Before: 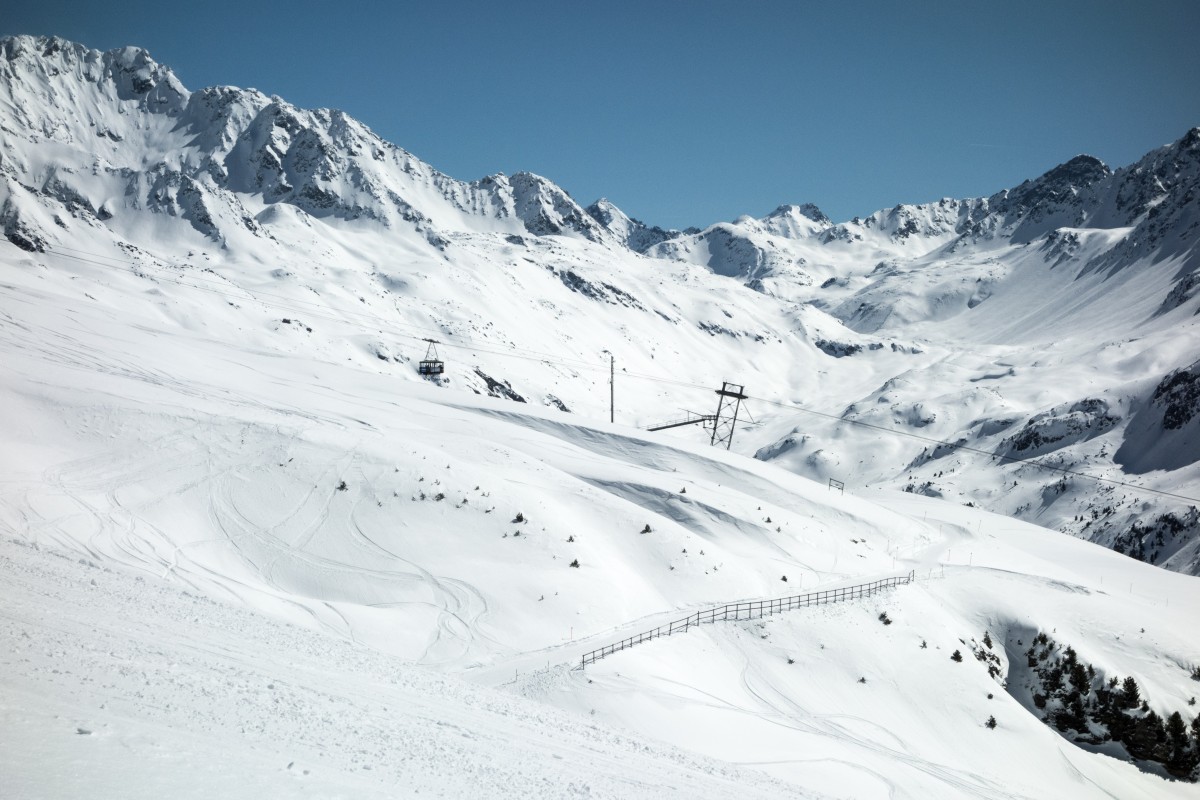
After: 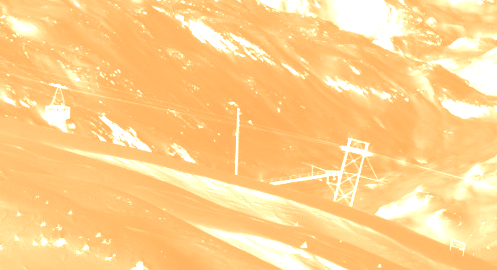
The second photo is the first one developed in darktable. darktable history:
tone equalizer: -8 EV -0.417 EV, -7 EV -0.389 EV, -6 EV -0.333 EV, -5 EV -0.222 EV, -3 EV 0.222 EV, -2 EV 0.333 EV, -1 EV 0.389 EV, +0 EV 0.417 EV, edges refinement/feathering 500, mask exposure compensation -1.57 EV, preserve details no
rotate and perspective: rotation 2.17°, automatic cropping off
bloom: size 70%, threshold 25%, strength 70%
white balance: red 1.467, blue 0.684
crop: left 31.751%, top 32.172%, right 27.8%, bottom 35.83%
